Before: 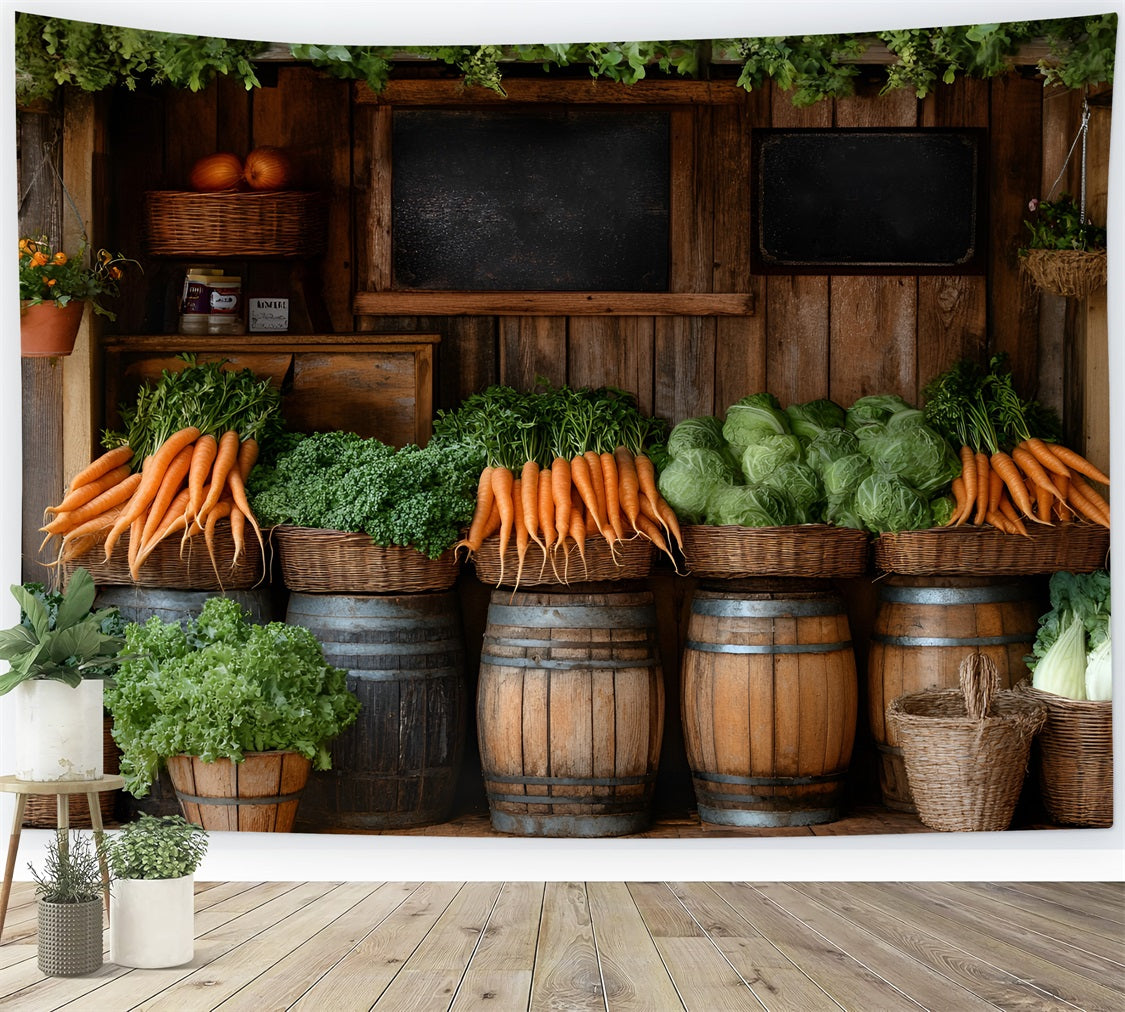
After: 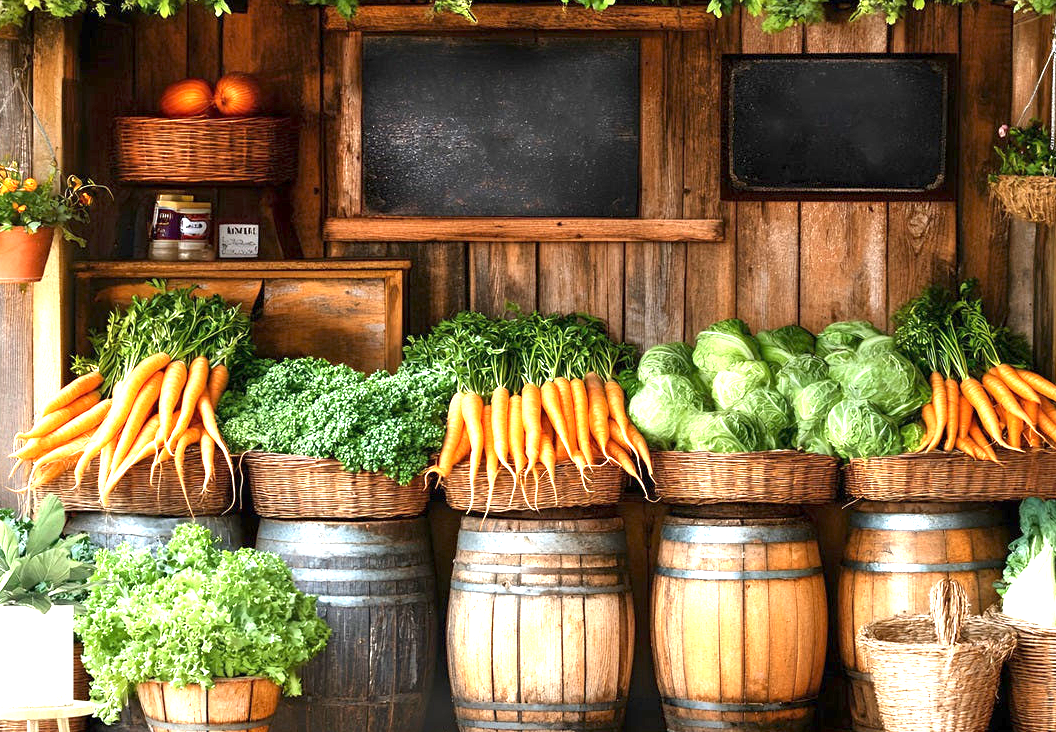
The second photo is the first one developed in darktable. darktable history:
crop: left 2.753%, top 7.347%, right 3.36%, bottom 20.242%
exposure: exposure 2.175 EV, compensate highlight preservation false
